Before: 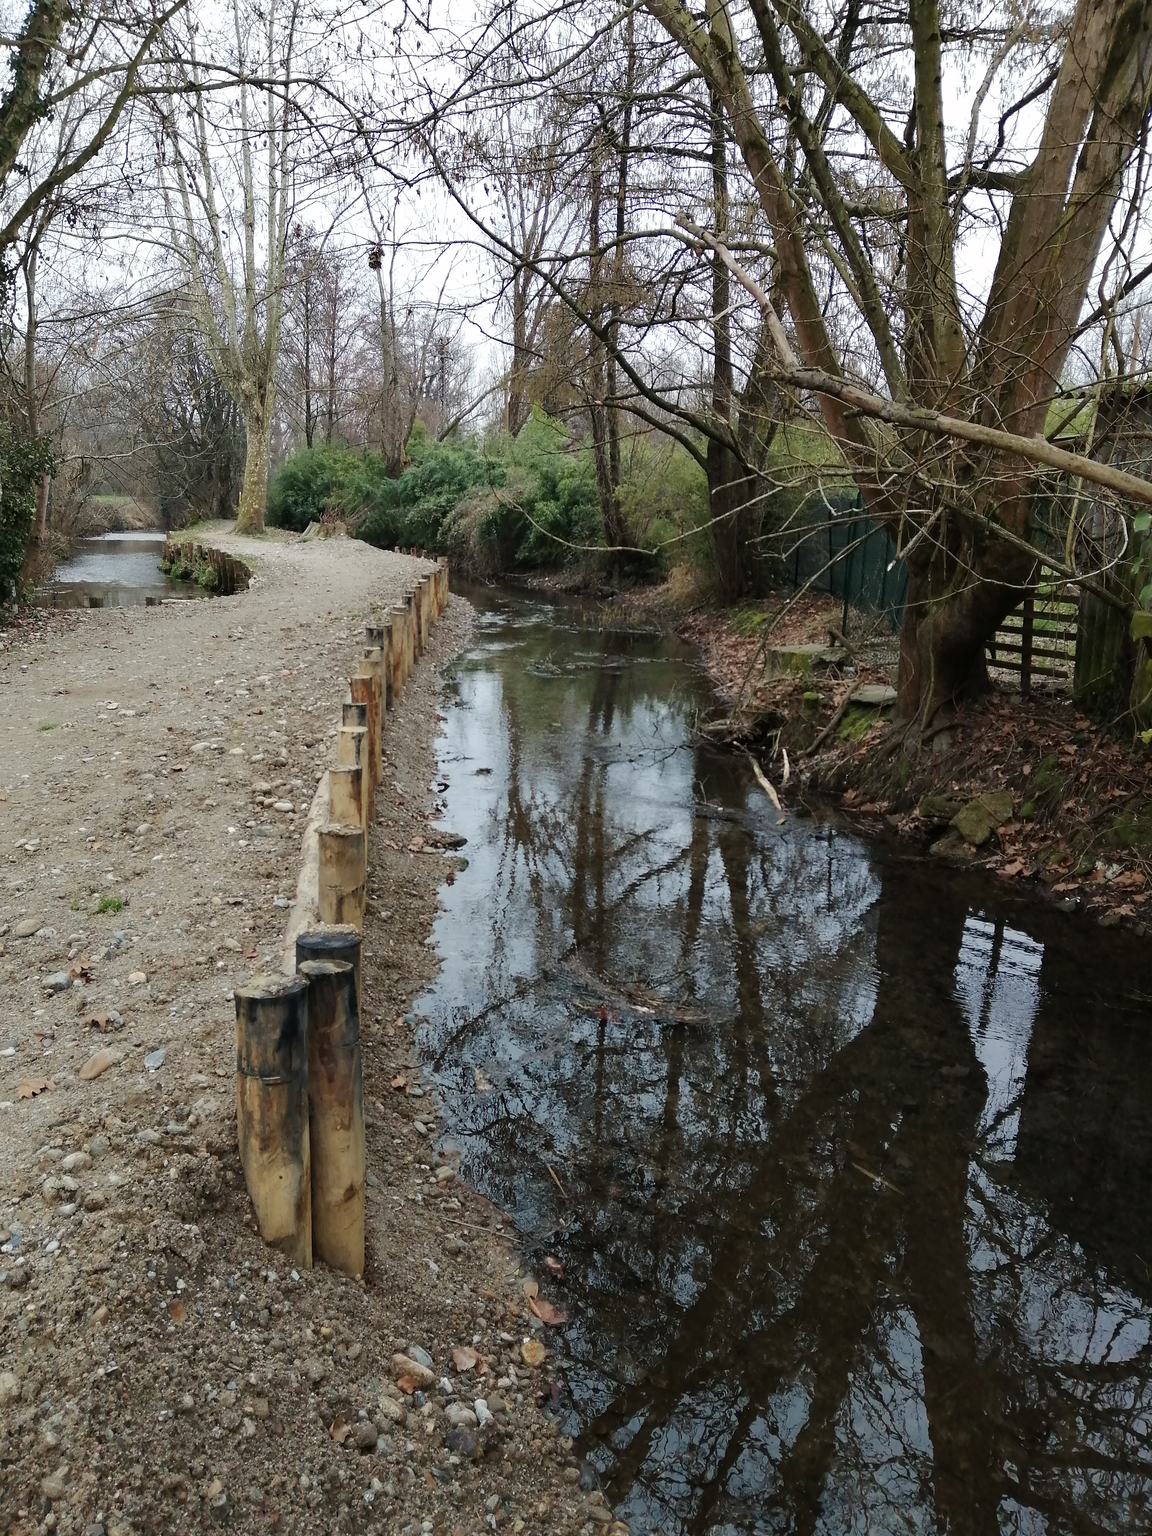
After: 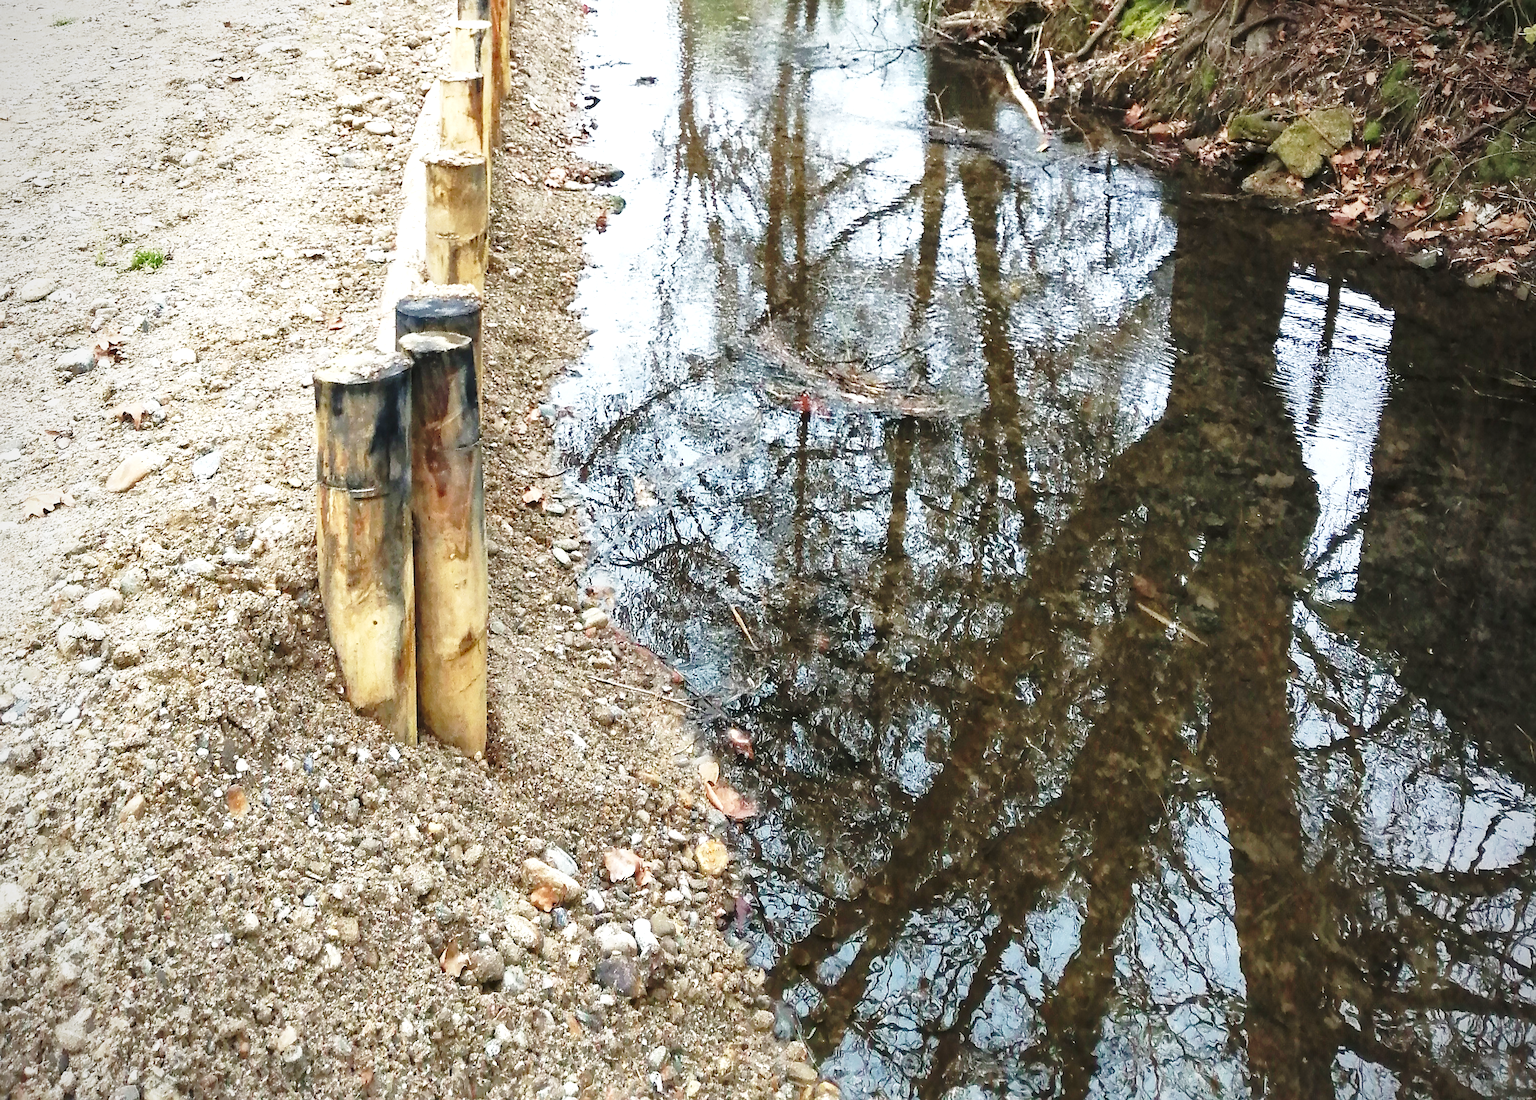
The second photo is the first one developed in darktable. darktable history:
crop and rotate: top 46.316%, right 0.097%
sharpen: radius 1.58, amount 0.37, threshold 1.693
exposure: black level correction 0, exposure 1.193 EV, compensate highlight preservation false
local contrast: highlights 102%, shadows 99%, detail 120%, midtone range 0.2
shadows and highlights: on, module defaults
vignetting: fall-off radius 60.8%
base curve: curves: ch0 [(0, 0) (0.028, 0.03) (0.105, 0.232) (0.387, 0.748) (0.754, 0.968) (1, 1)], preserve colors none
